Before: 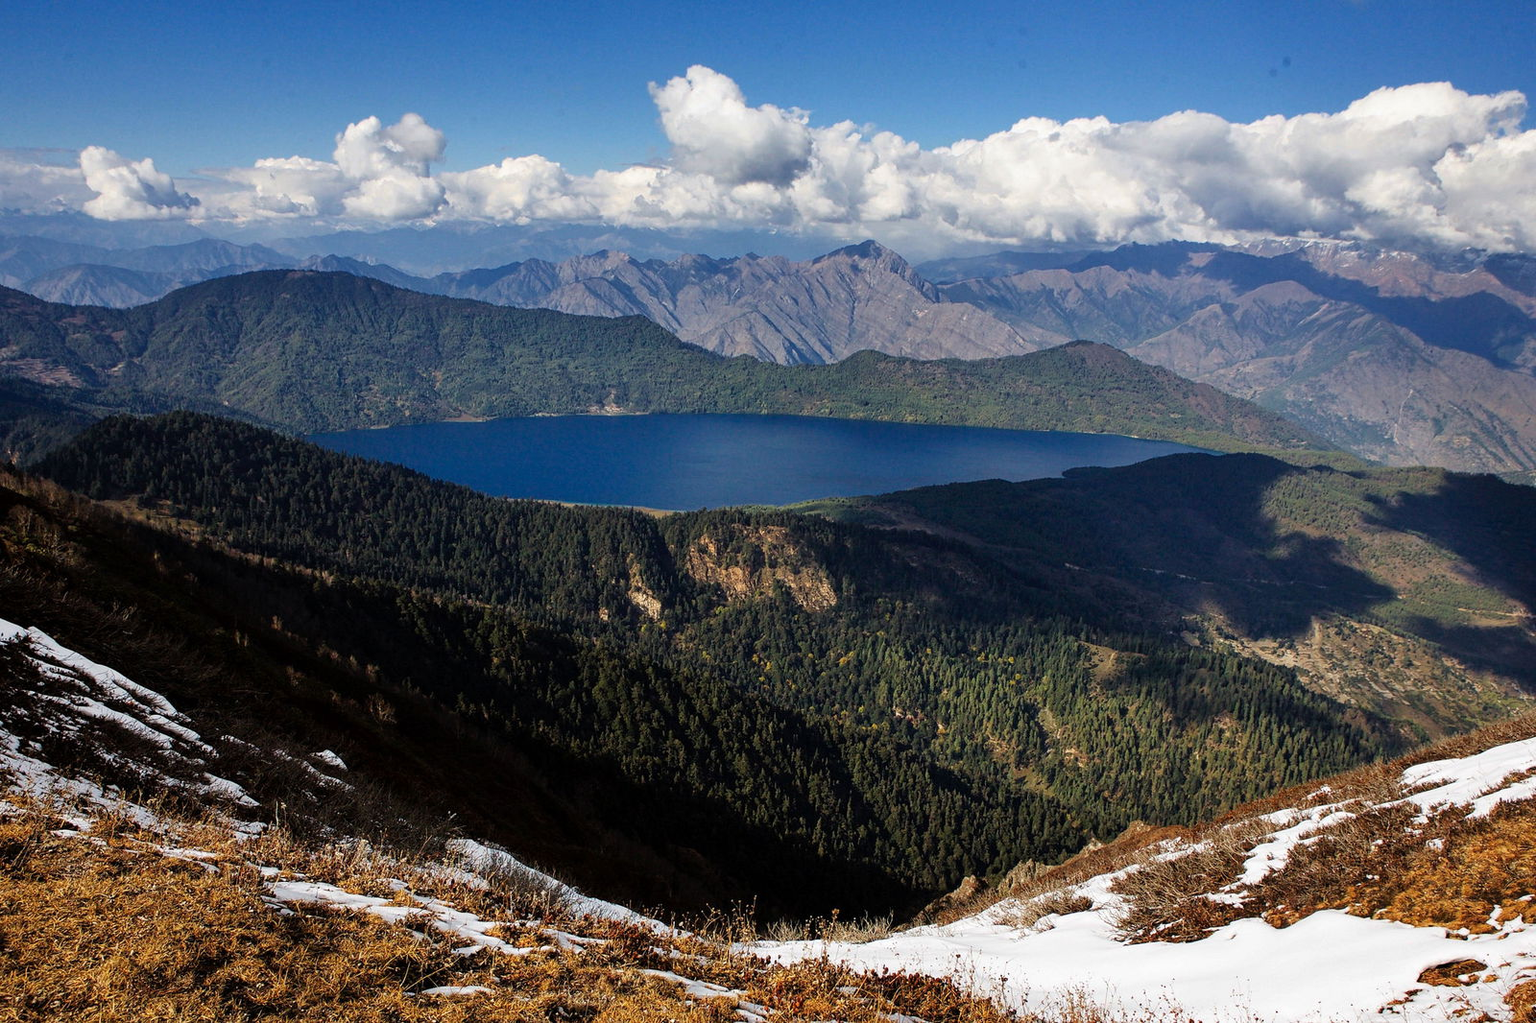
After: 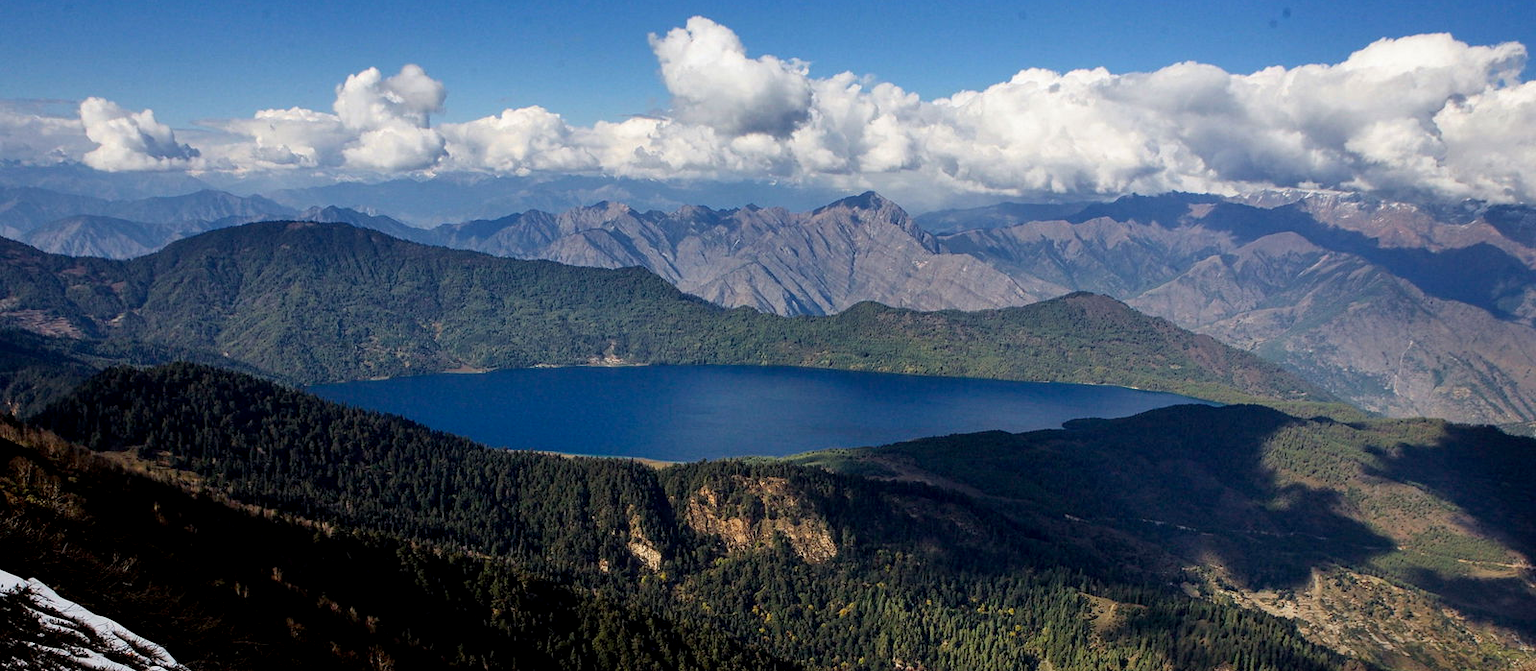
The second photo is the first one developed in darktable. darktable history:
crop and rotate: top 4.848%, bottom 29.503%
exposure: black level correction 0.004, exposure 0.014 EV, compensate highlight preservation false
